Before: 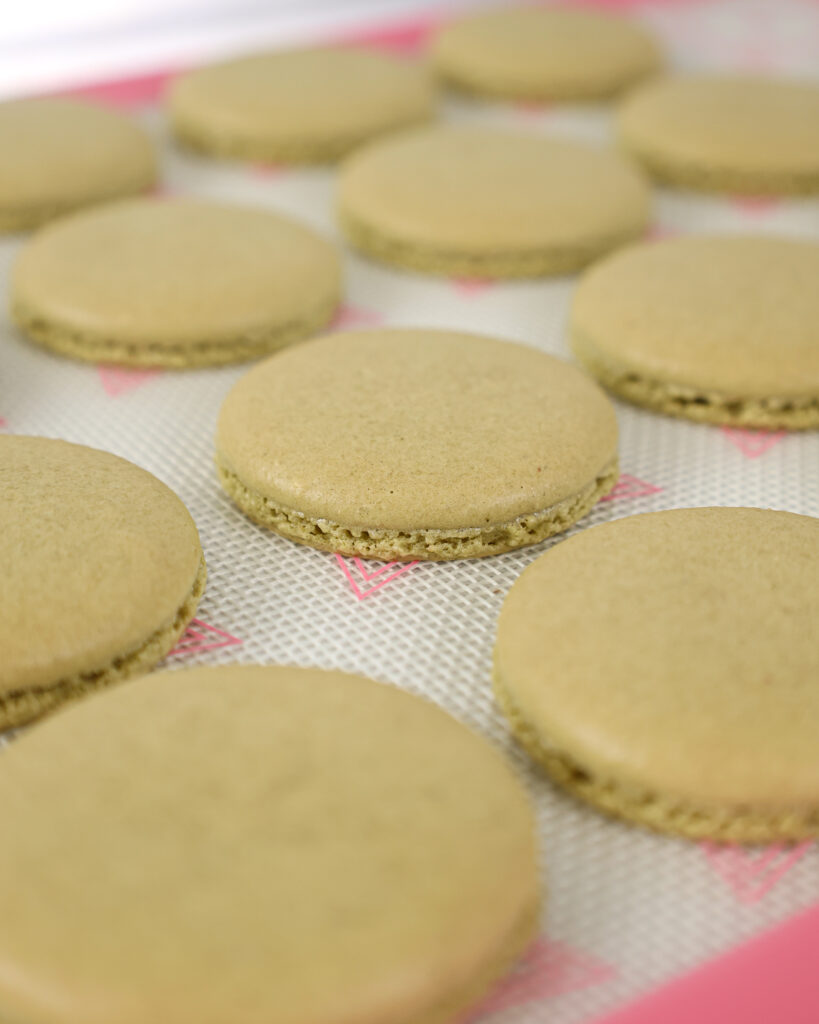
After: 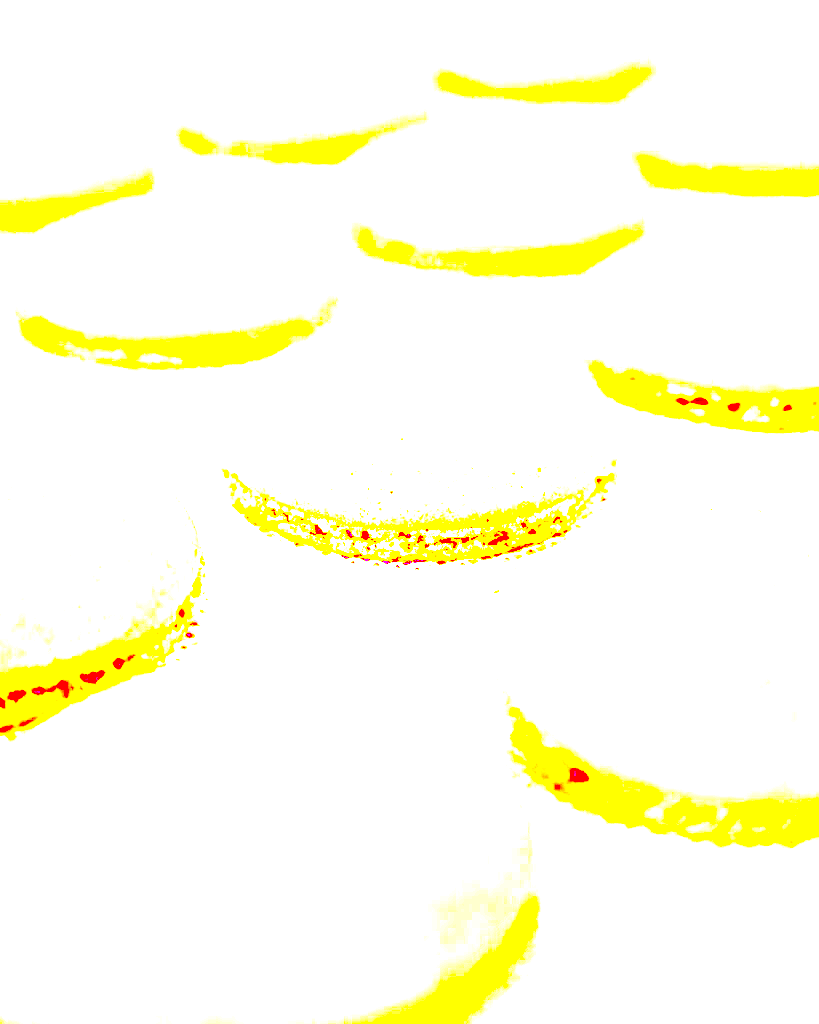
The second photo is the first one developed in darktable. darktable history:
exposure: black level correction 0.1, exposure 3 EV, compensate highlight preservation false
white balance: emerald 1
local contrast: mode bilateral grid, contrast 20, coarseness 50, detail 120%, midtone range 0.2
color correction: highlights a* -6.69, highlights b* 0.49
